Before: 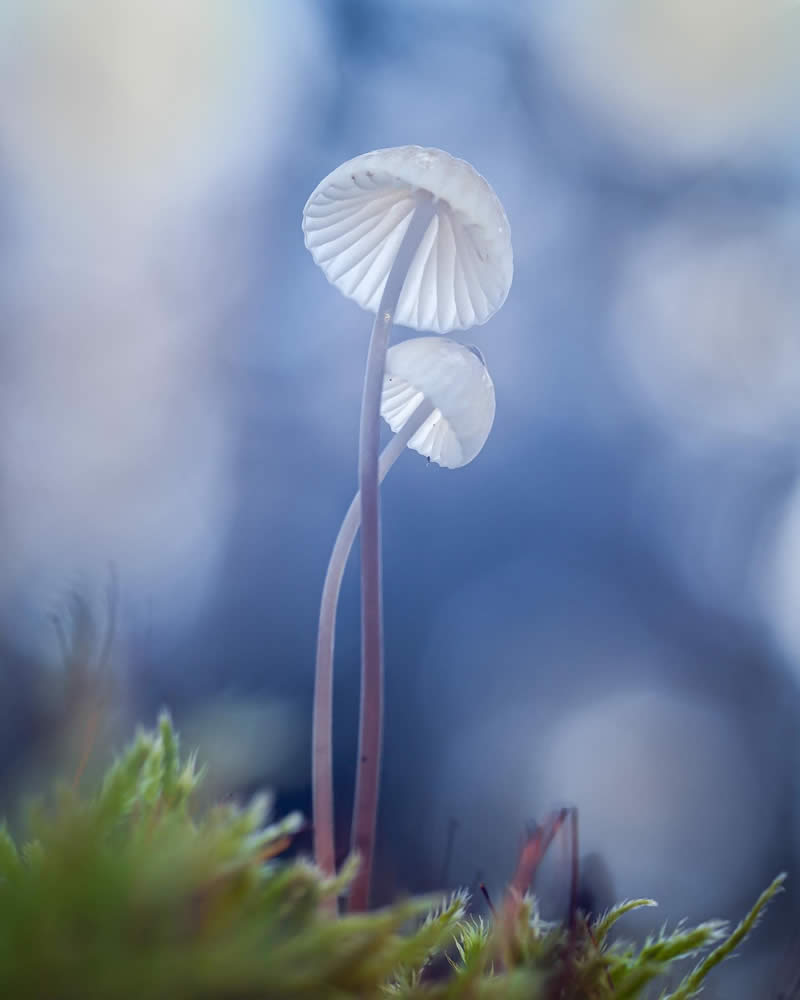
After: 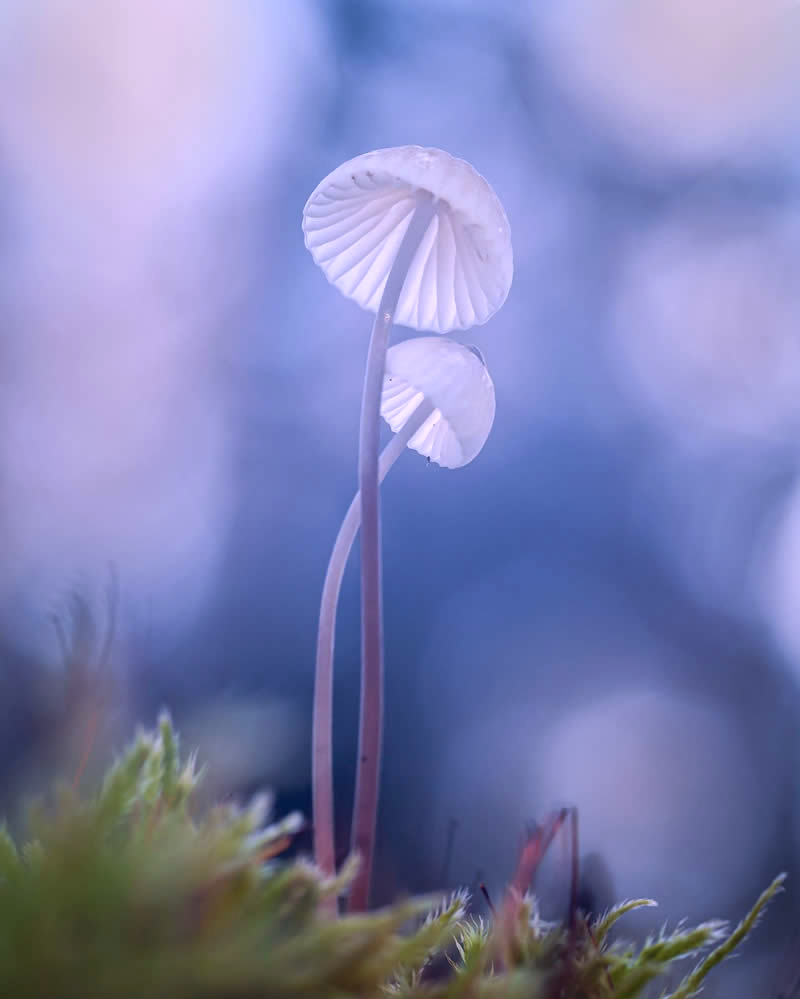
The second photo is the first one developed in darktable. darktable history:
crop: bottom 0.071%
color correction: highlights a* 15.46, highlights b* -20.56
